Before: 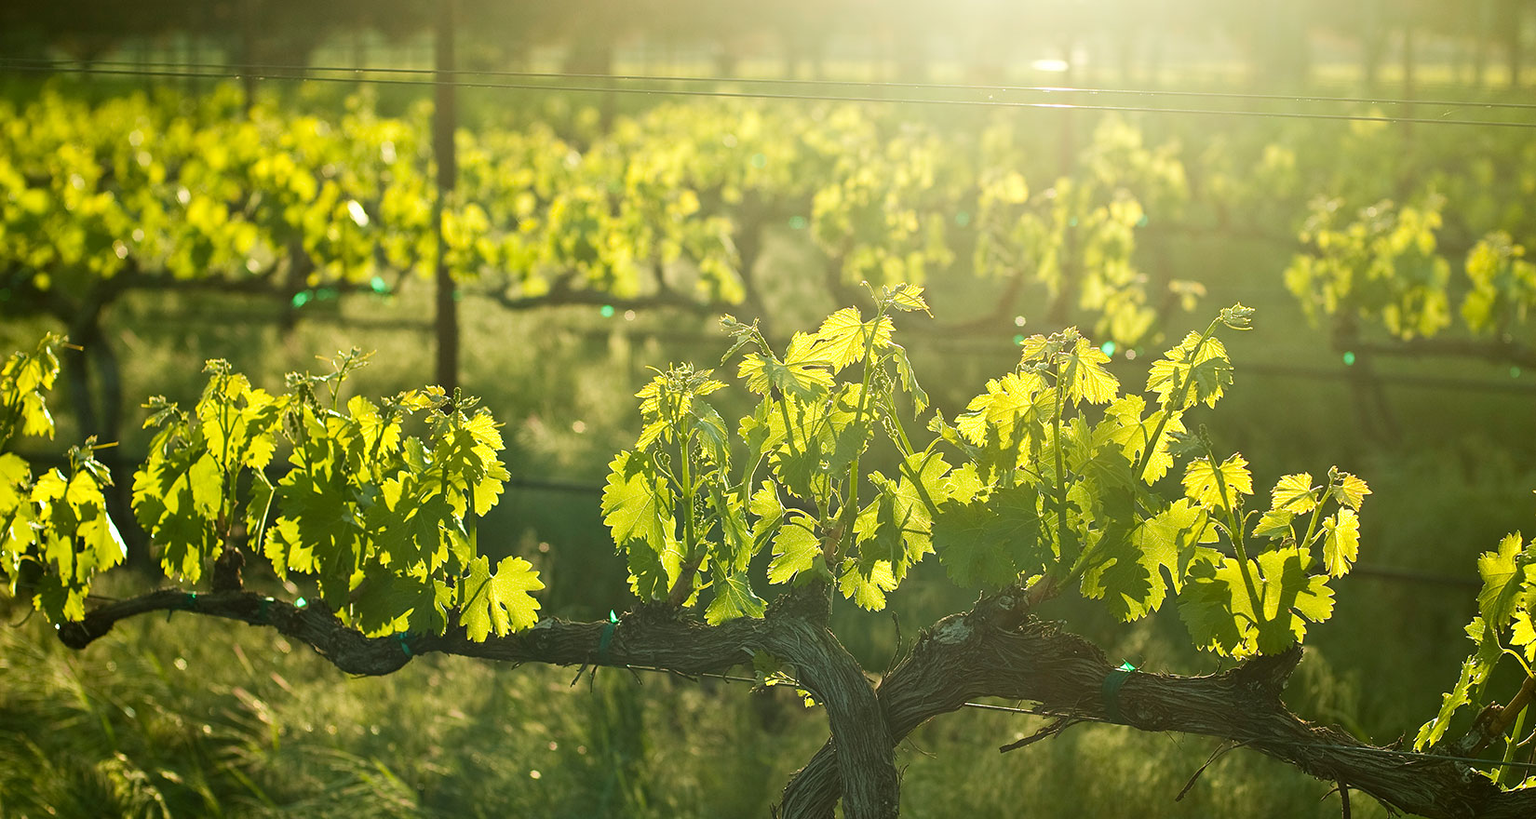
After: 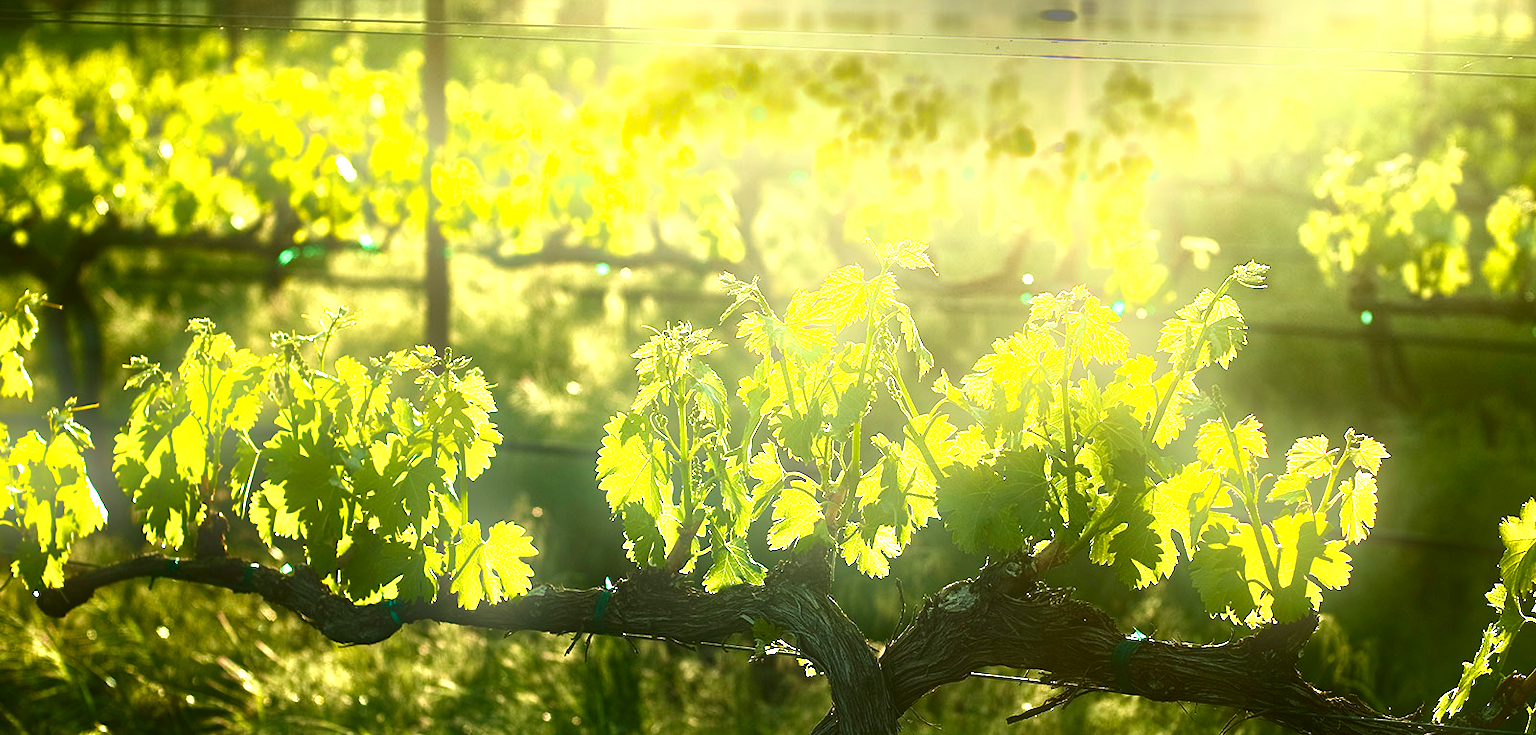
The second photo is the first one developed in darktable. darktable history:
exposure: black level correction 0, exposure 1.2 EV, compensate exposure bias true, compensate highlight preservation false
crop: left 1.507%, top 6.147%, right 1.379%, bottom 6.637%
contrast brightness saturation: brightness -0.52
bloom: size 9%, threshold 100%, strength 7%
